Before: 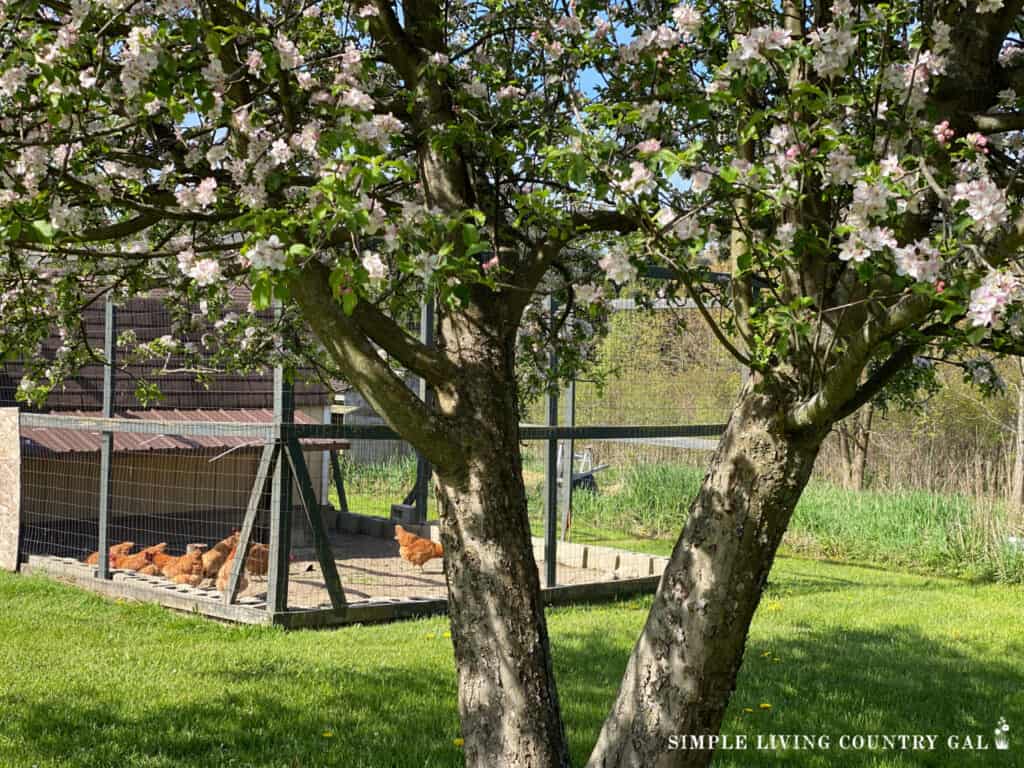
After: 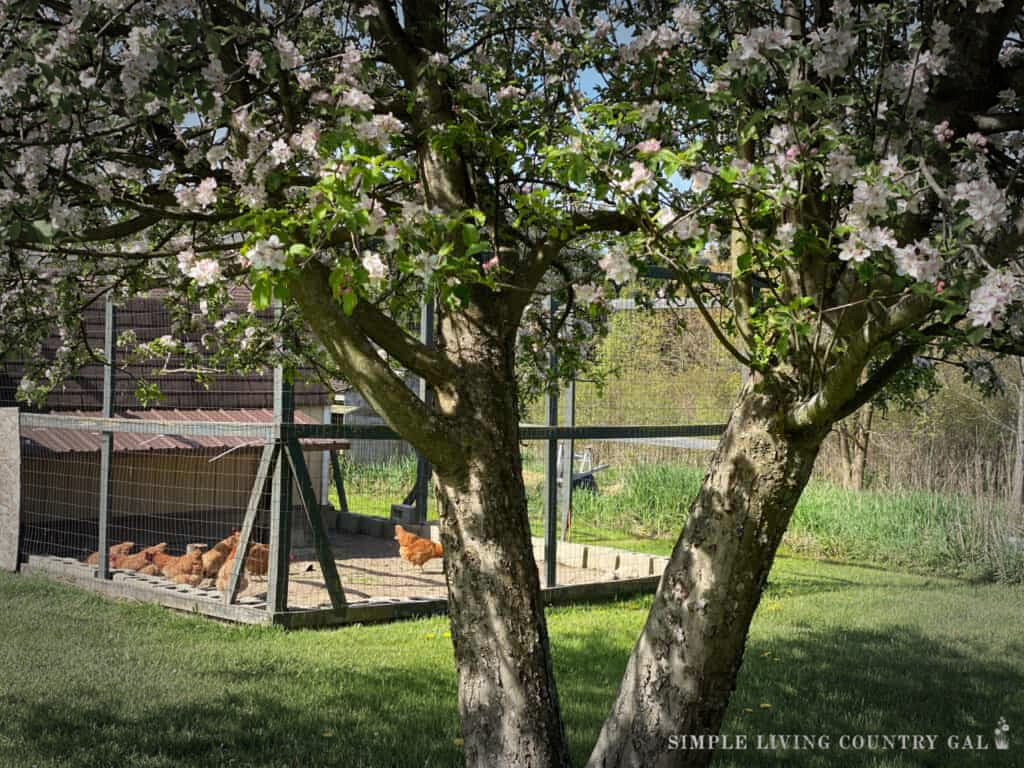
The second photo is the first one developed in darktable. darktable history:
vignetting: fall-off start 66.83%, fall-off radius 39.62%, brightness -0.531, saturation -0.516, automatic ratio true, width/height ratio 0.668
